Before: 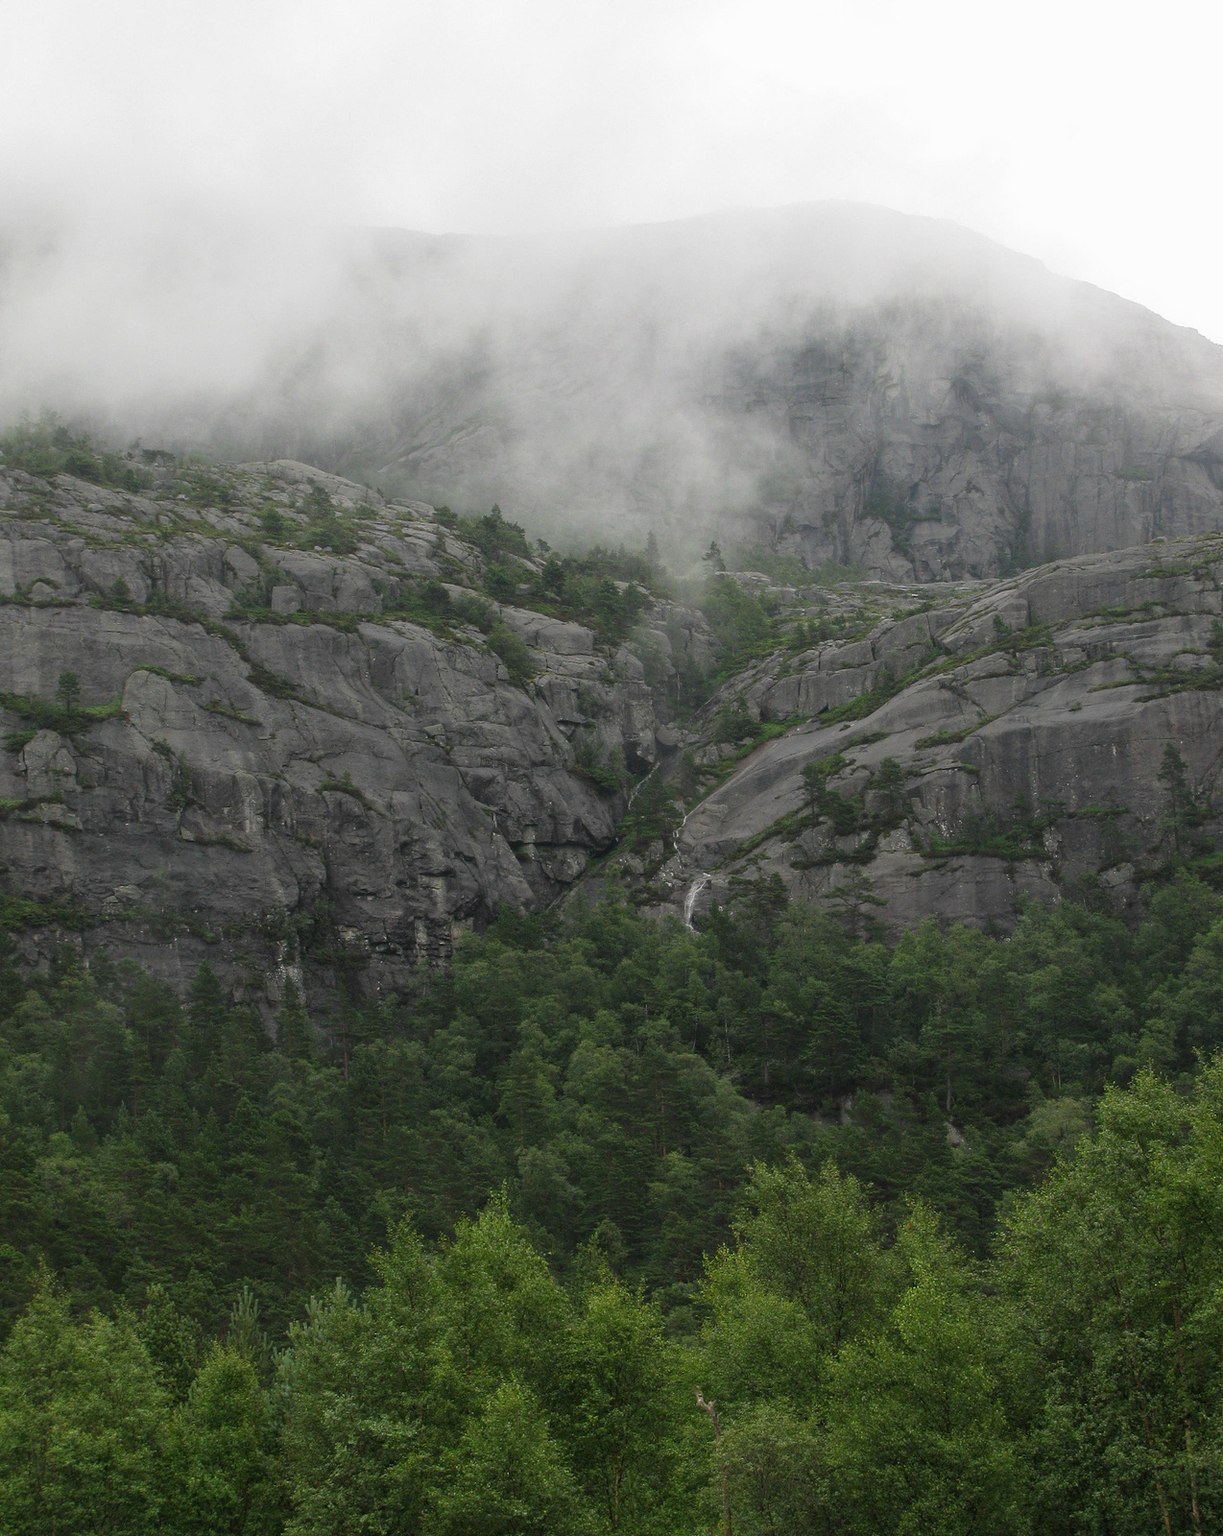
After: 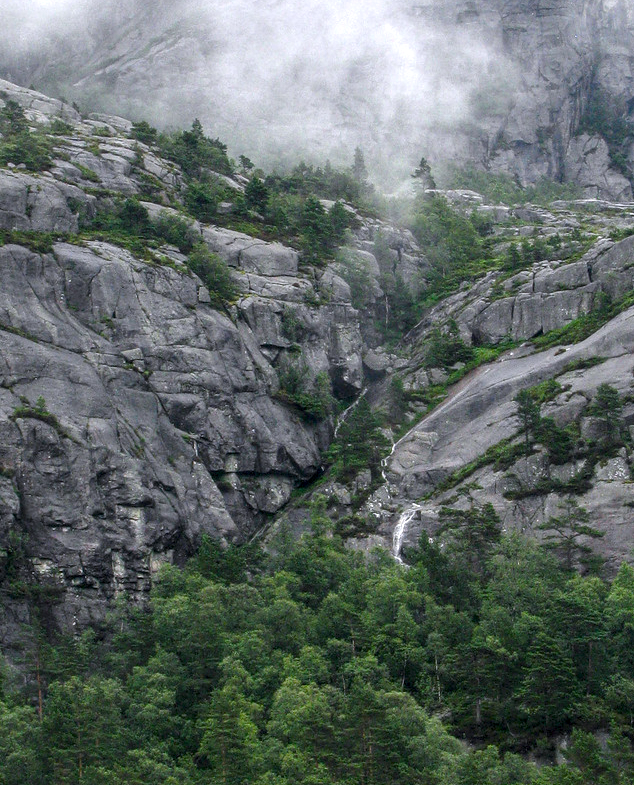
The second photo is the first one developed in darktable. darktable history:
local contrast: highlights 2%, shadows 4%, detail 181%
color calibration: illuminant as shot in camera, x 0.358, y 0.373, temperature 4628.91 K
crop: left 25.12%, top 25.414%, right 25.089%, bottom 25.504%
exposure: exposure 0.601 EV, compensate highlight preservation false
color balance rgb: highlights gain › chroma 0.248%, highlights gain › hue 330.55°, perceptual saturation grading › global saturation 23.149%, perceptual saturation grading › highlights -24.389%, perceptual saturation grading › mid-tones 24.684%, perceptual saturation grading › shadows 39.835%
